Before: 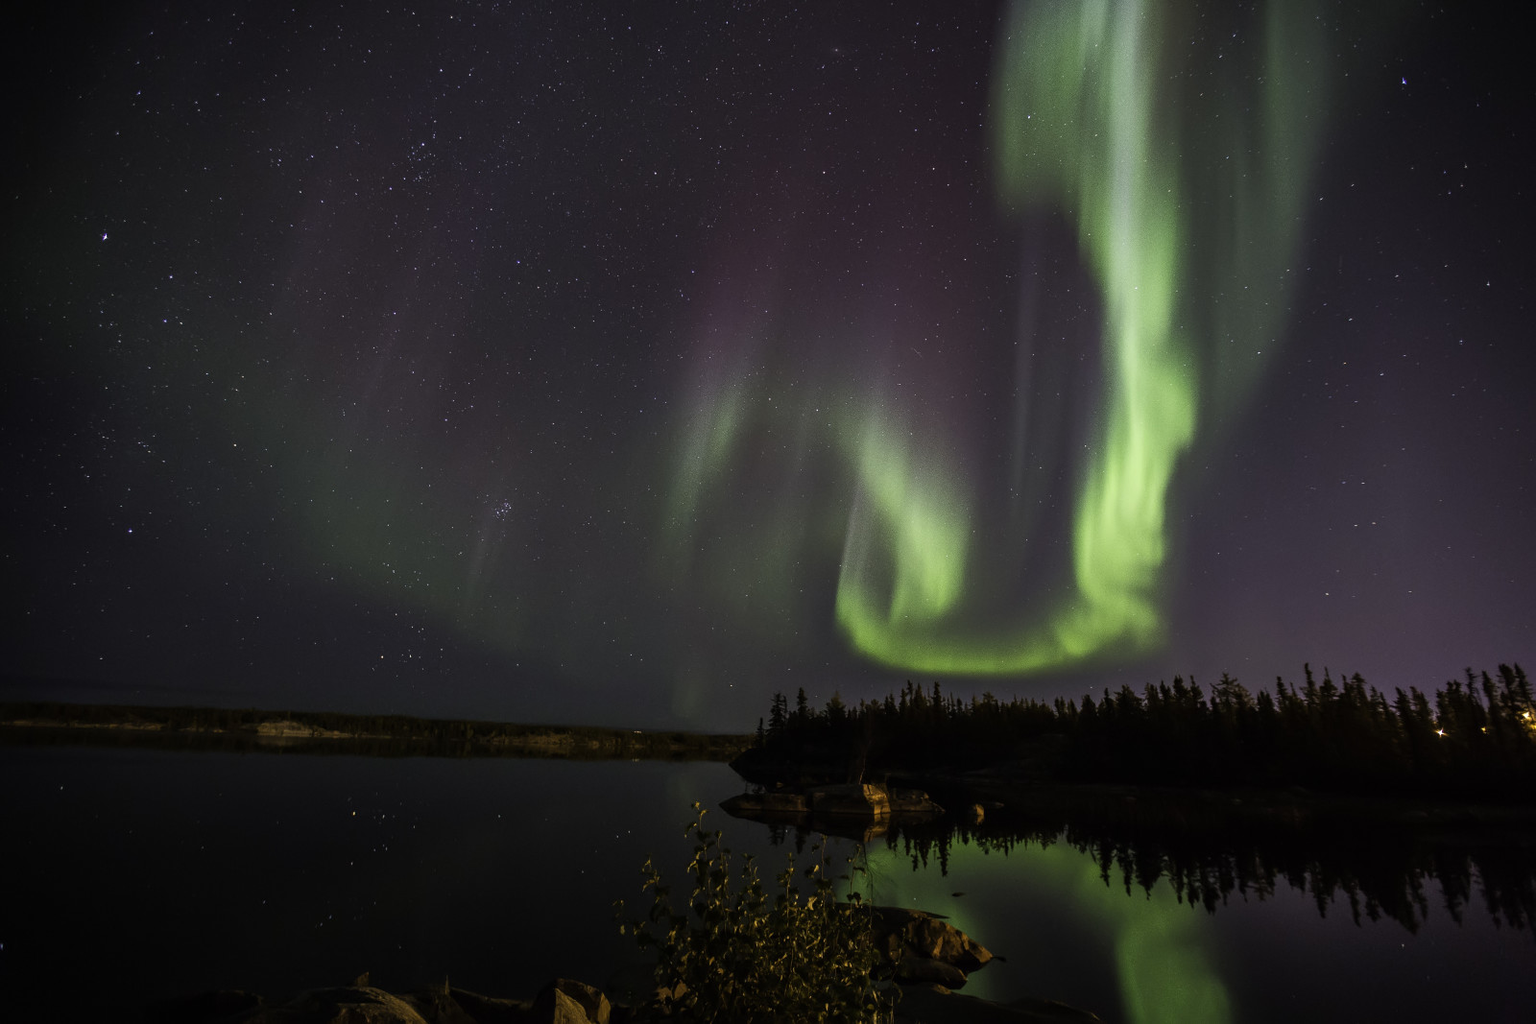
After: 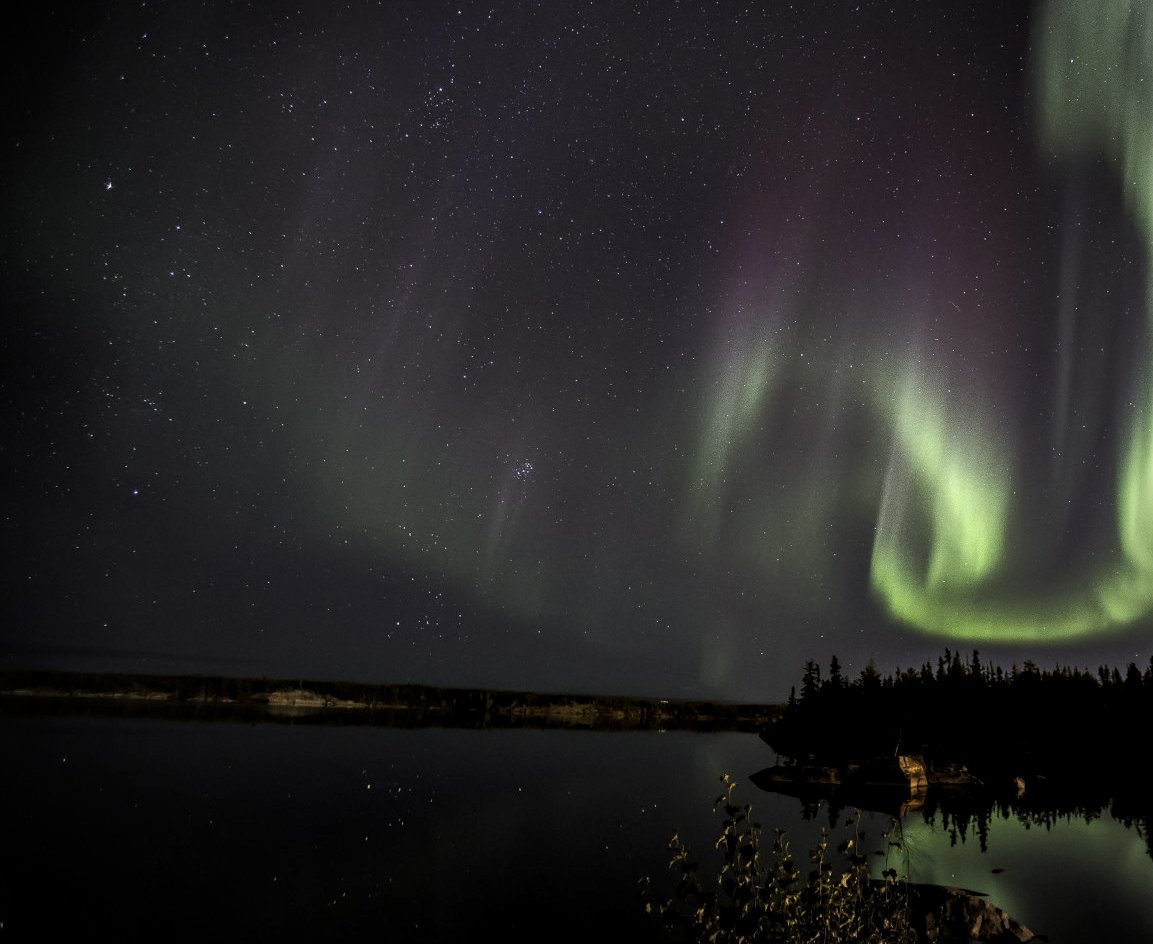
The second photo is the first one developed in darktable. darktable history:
local contrast: detail 150%
vignetting: on, module defaults
crop: top 5.787%, right 27.887%, bottom 5.701%
